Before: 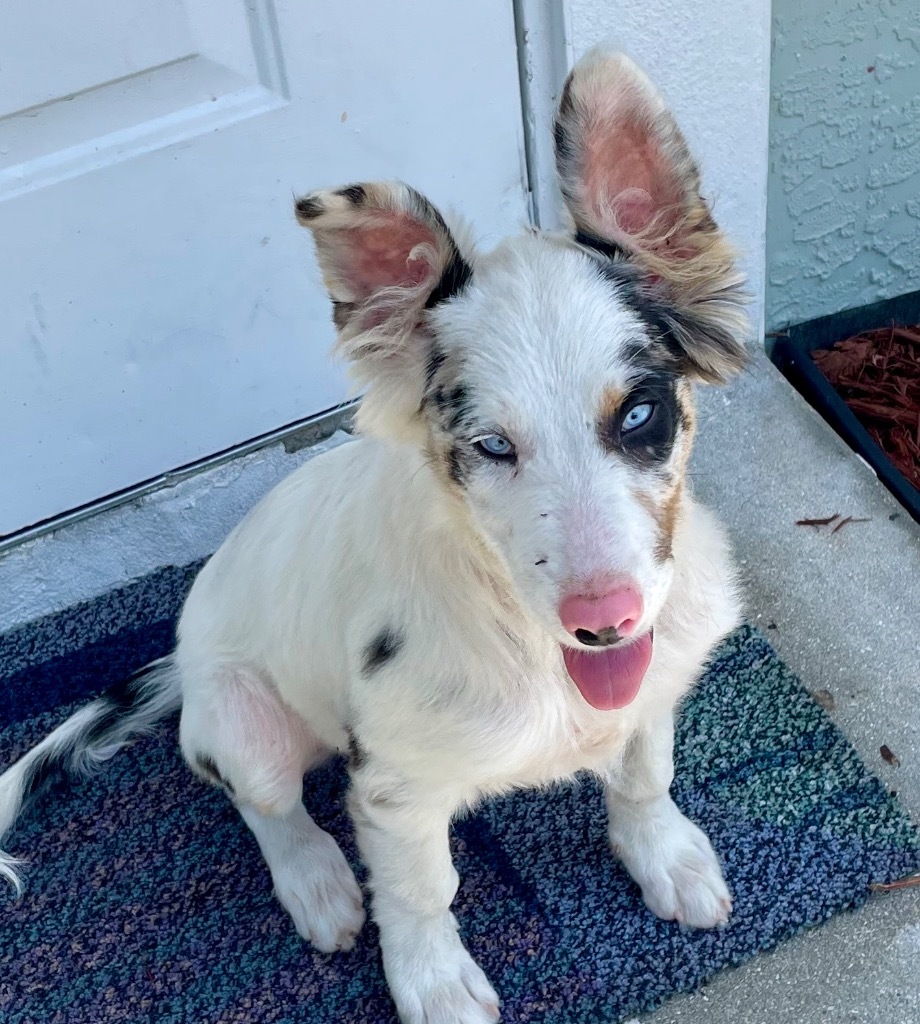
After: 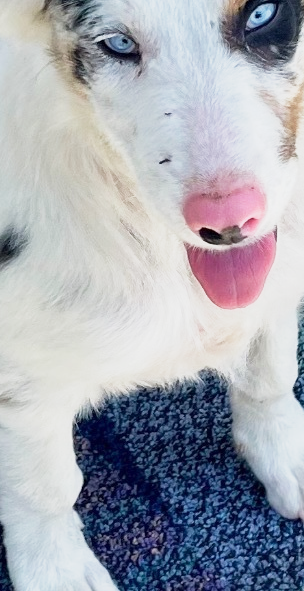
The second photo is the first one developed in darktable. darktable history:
base curve: curves: ch0 [(0, 0) (0.088, 0.125) (0.176, 0.251) (0.354, 0.501) (0.613, 0.749) (1, 0.877)], preserve colors none
crop: left 40.878%, top 39.176%, right 25.993%, bottom 3.081%
